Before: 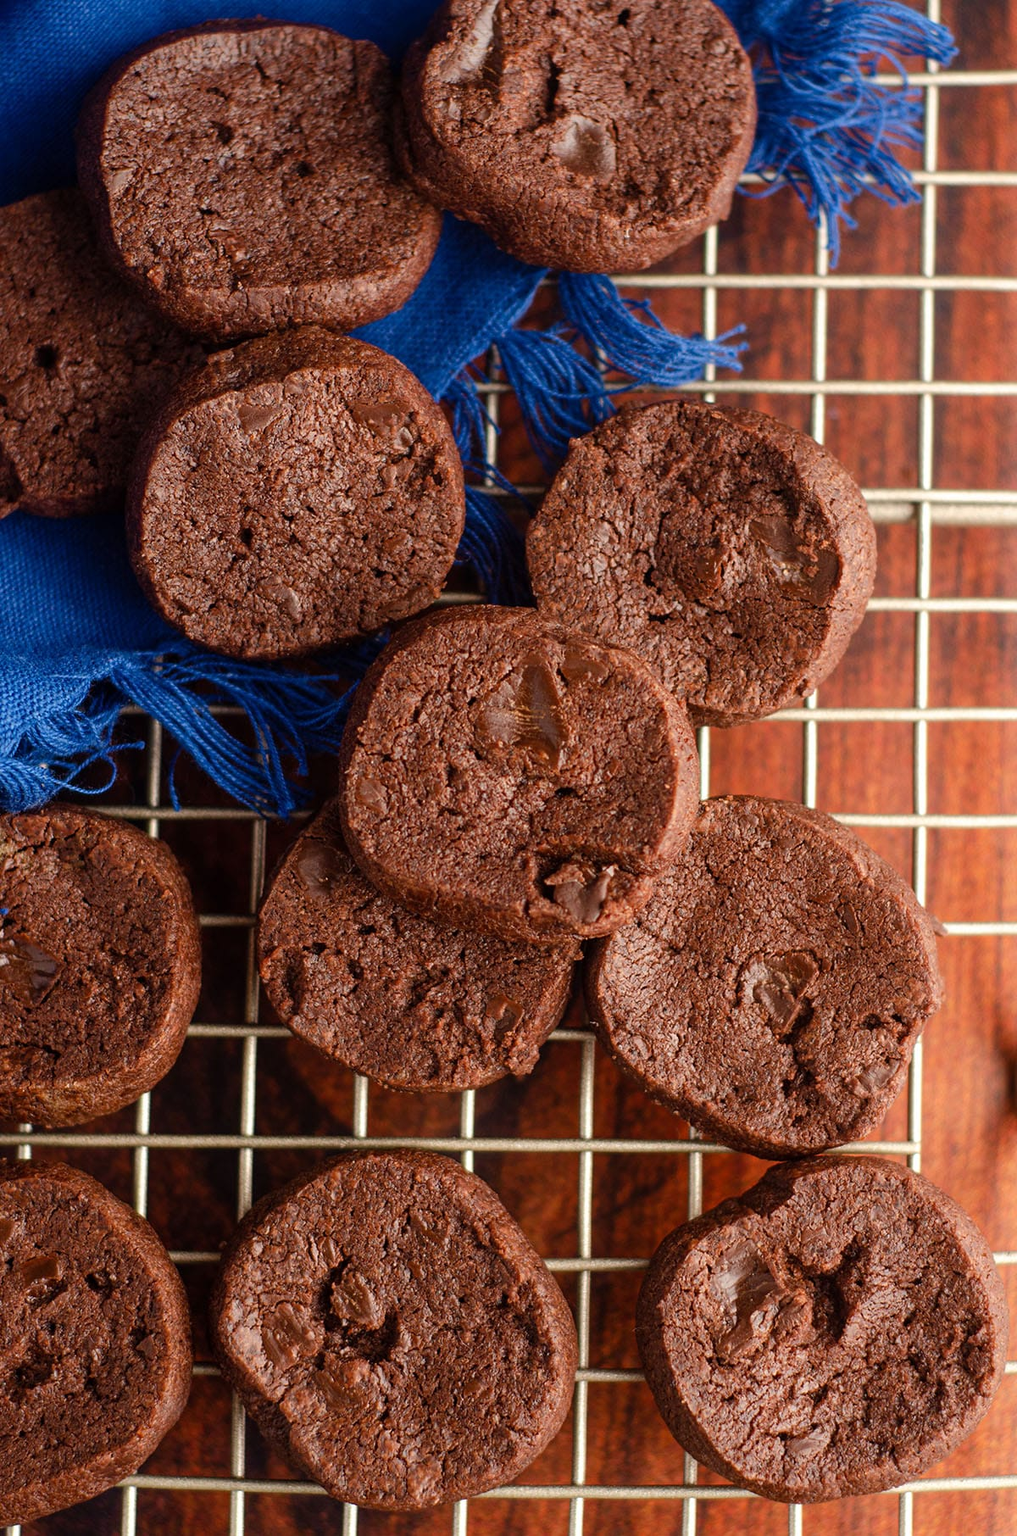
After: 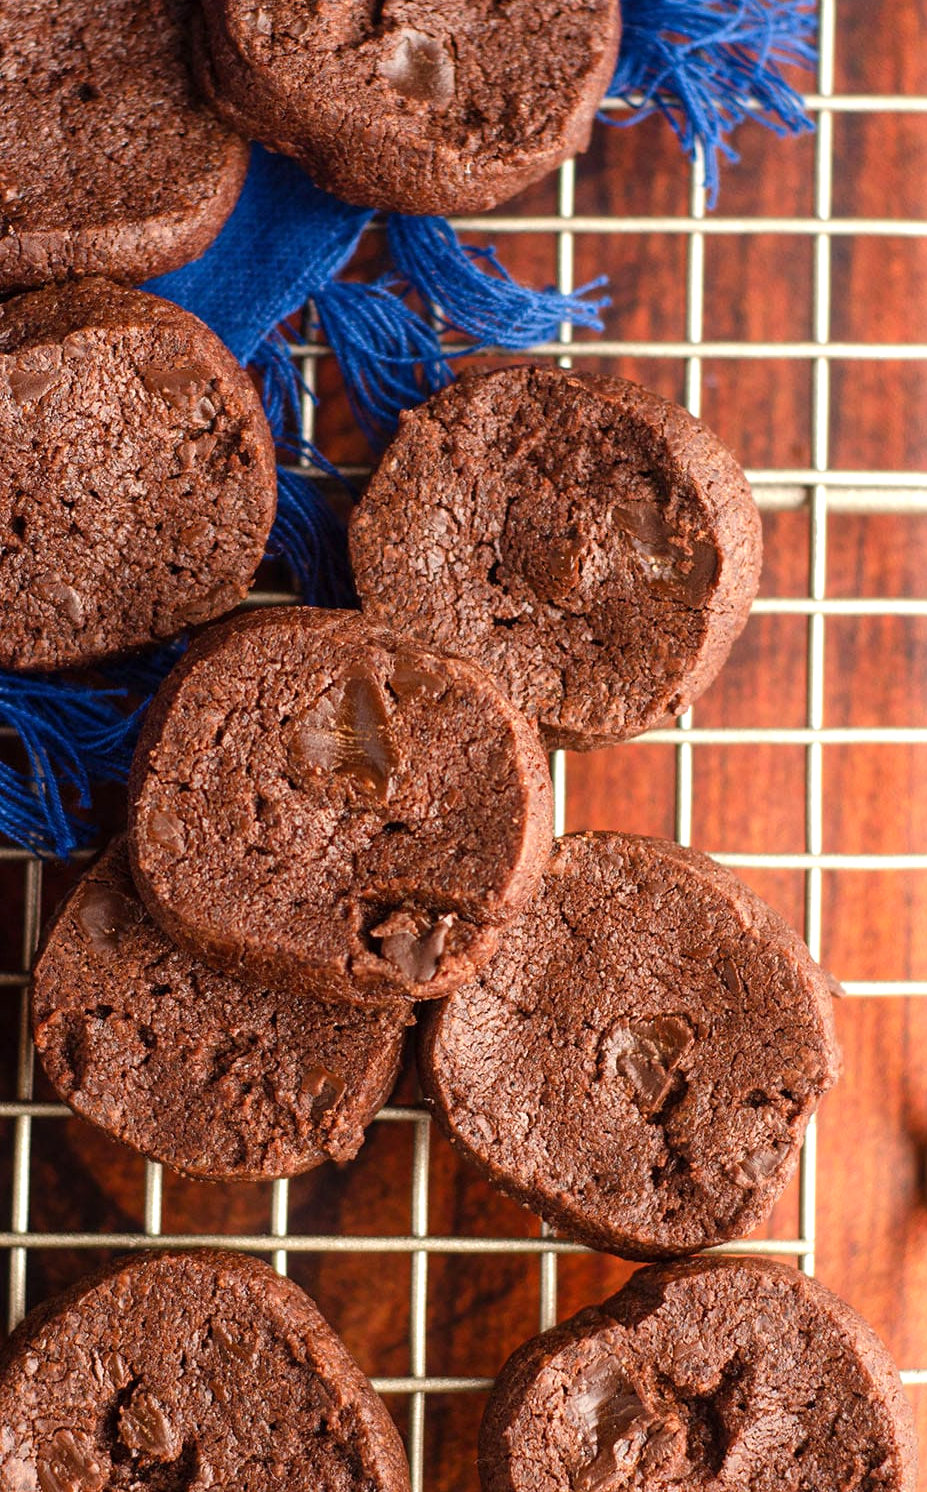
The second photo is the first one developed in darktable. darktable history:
exposure: exposure 0.438 EV, compensate highlight preservation false
crop: left 22.699%, top 5.918%, bottom 11.696%
